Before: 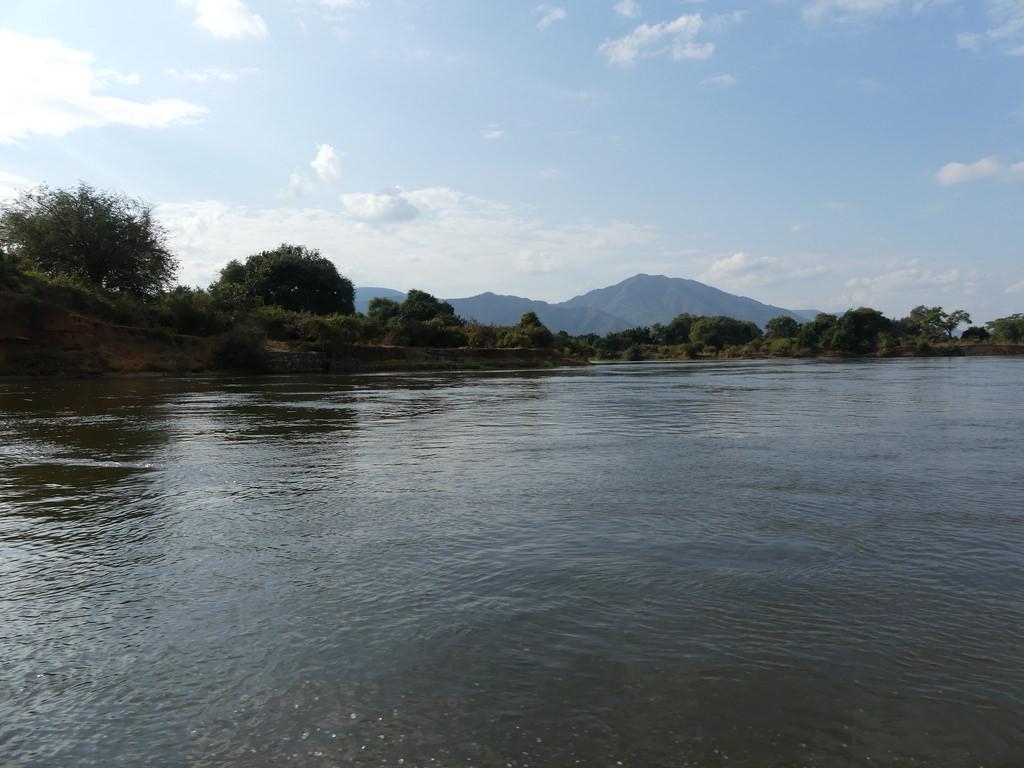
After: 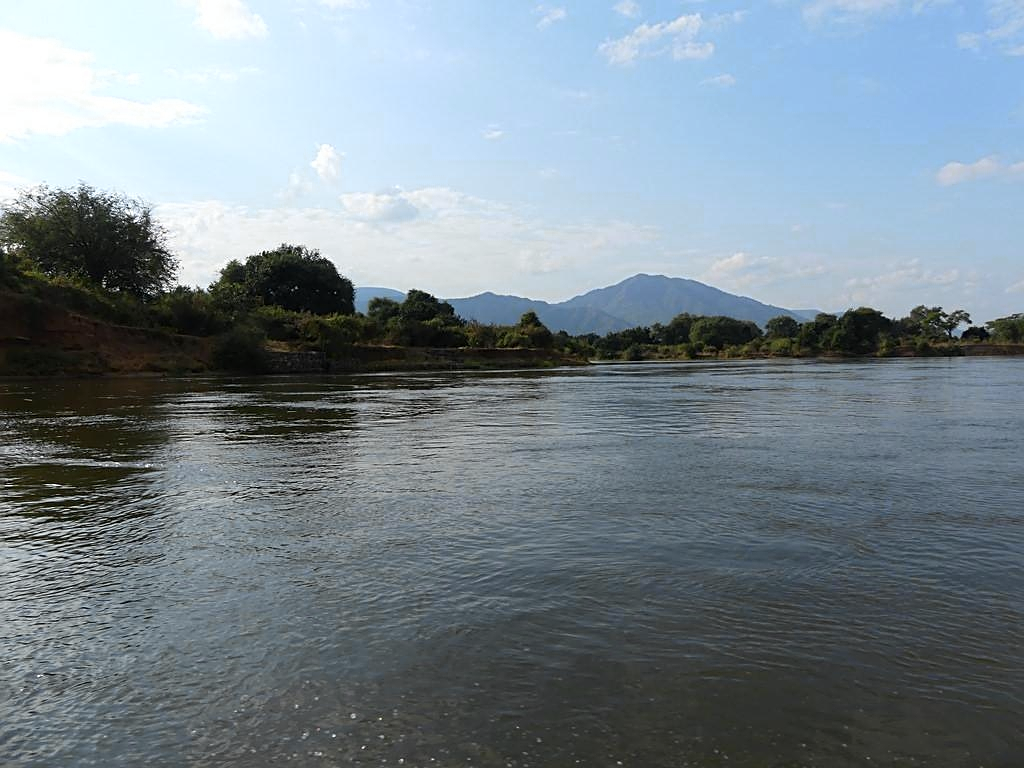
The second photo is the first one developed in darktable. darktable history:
sharpen: on, module defaults
color zones: curves: ch0 [(0, 0.485) (0.178, 0.476) (0.261, 0.623) (0.411, 0.403) (0.708, 0.603) (0.934, 0.412)]; ch1 [(0.003, 0.485) (0.149, 0.496) (0.229, 0.584) (0.326, 0.551) (0.484, 0.262) (0.757, 0.643)]
contrast brightness saturation: contrast 0.053
